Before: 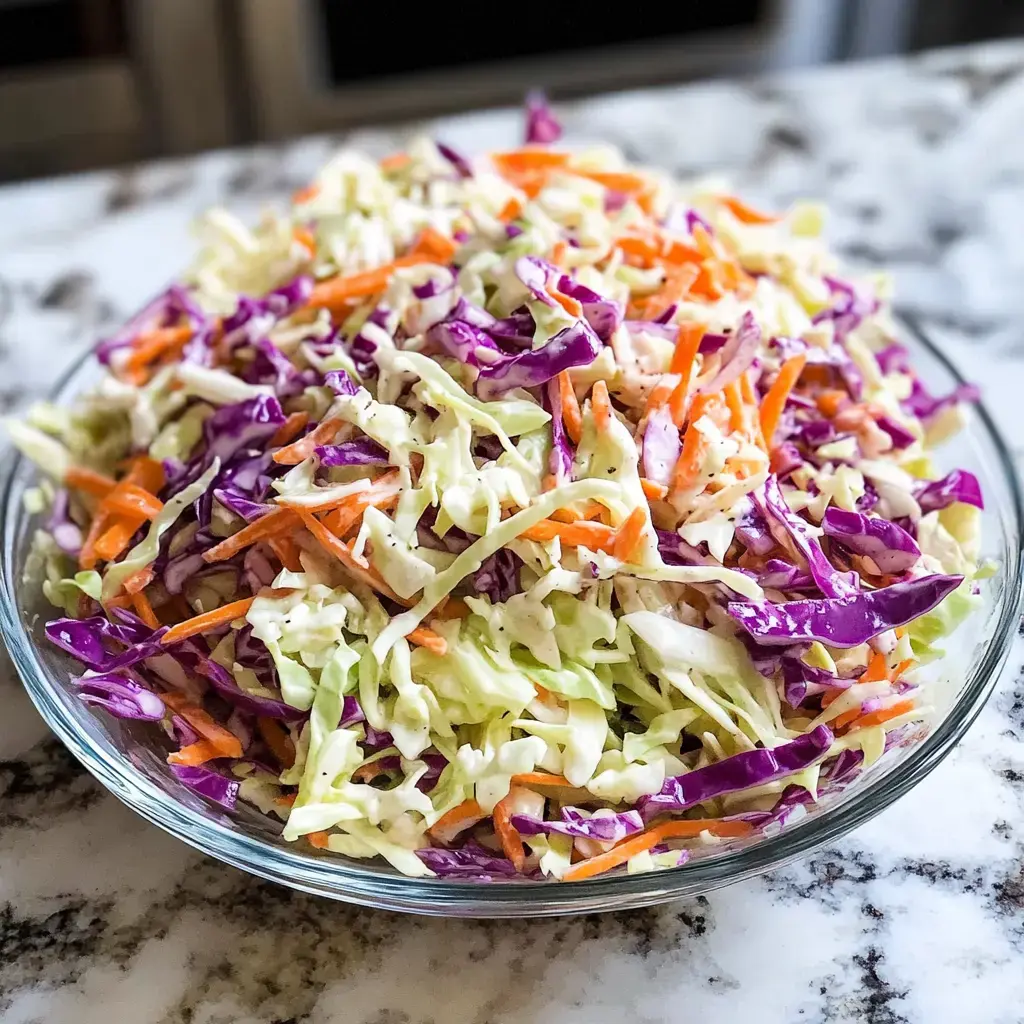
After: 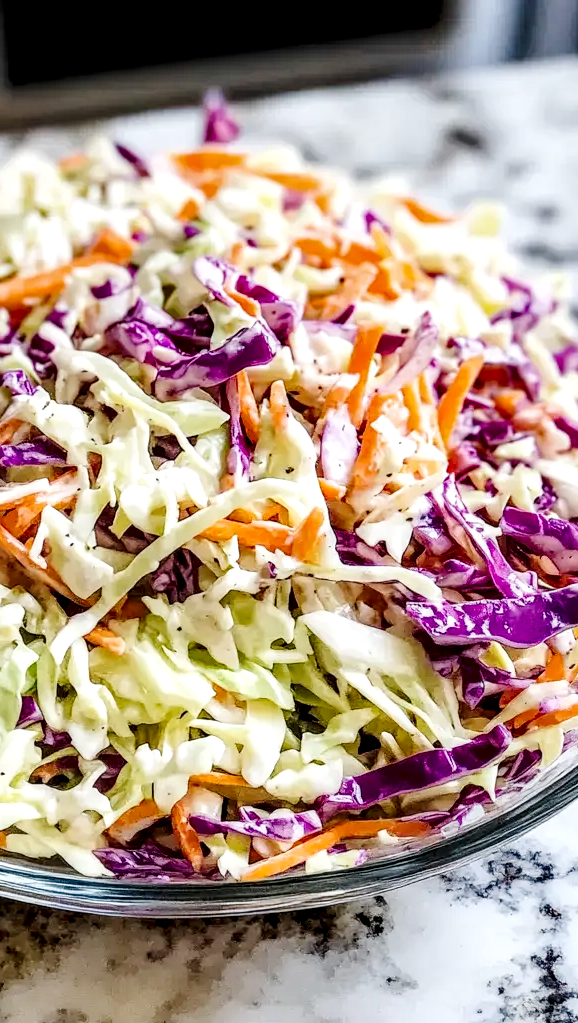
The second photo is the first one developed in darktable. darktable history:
local contrast: highlights 60%, shadows 63%, detail 160%
tone curve: curves: ch0 [(0, 0) (0.071, 0.047) (0.266, 0.26) (0.483, 0.554) (0.753, 0.811) (1, 0.983)]; ch1 [(0, 0) (0.346, 0.307) (0.408, 0.387) (0.463, 0.465) (0.482, 0.493) (0.502, 0.5) (0.517, 0.502) (0.55, 0.548) (0.597, 0.61) (0.651, 0.698) (1, 1)]; ch2 [(0, 0) (0.346, 0.34) (0.434, 0.46) (0.485, 0.494) (0.5, 0.494) (0.517, 0.506) (0.526, 0.545) (0.583, 0.61) (0.625, 0.659) (1, 1)], preserve colors none
crop: left 31.495%, top 0.01%, right 12.032%
